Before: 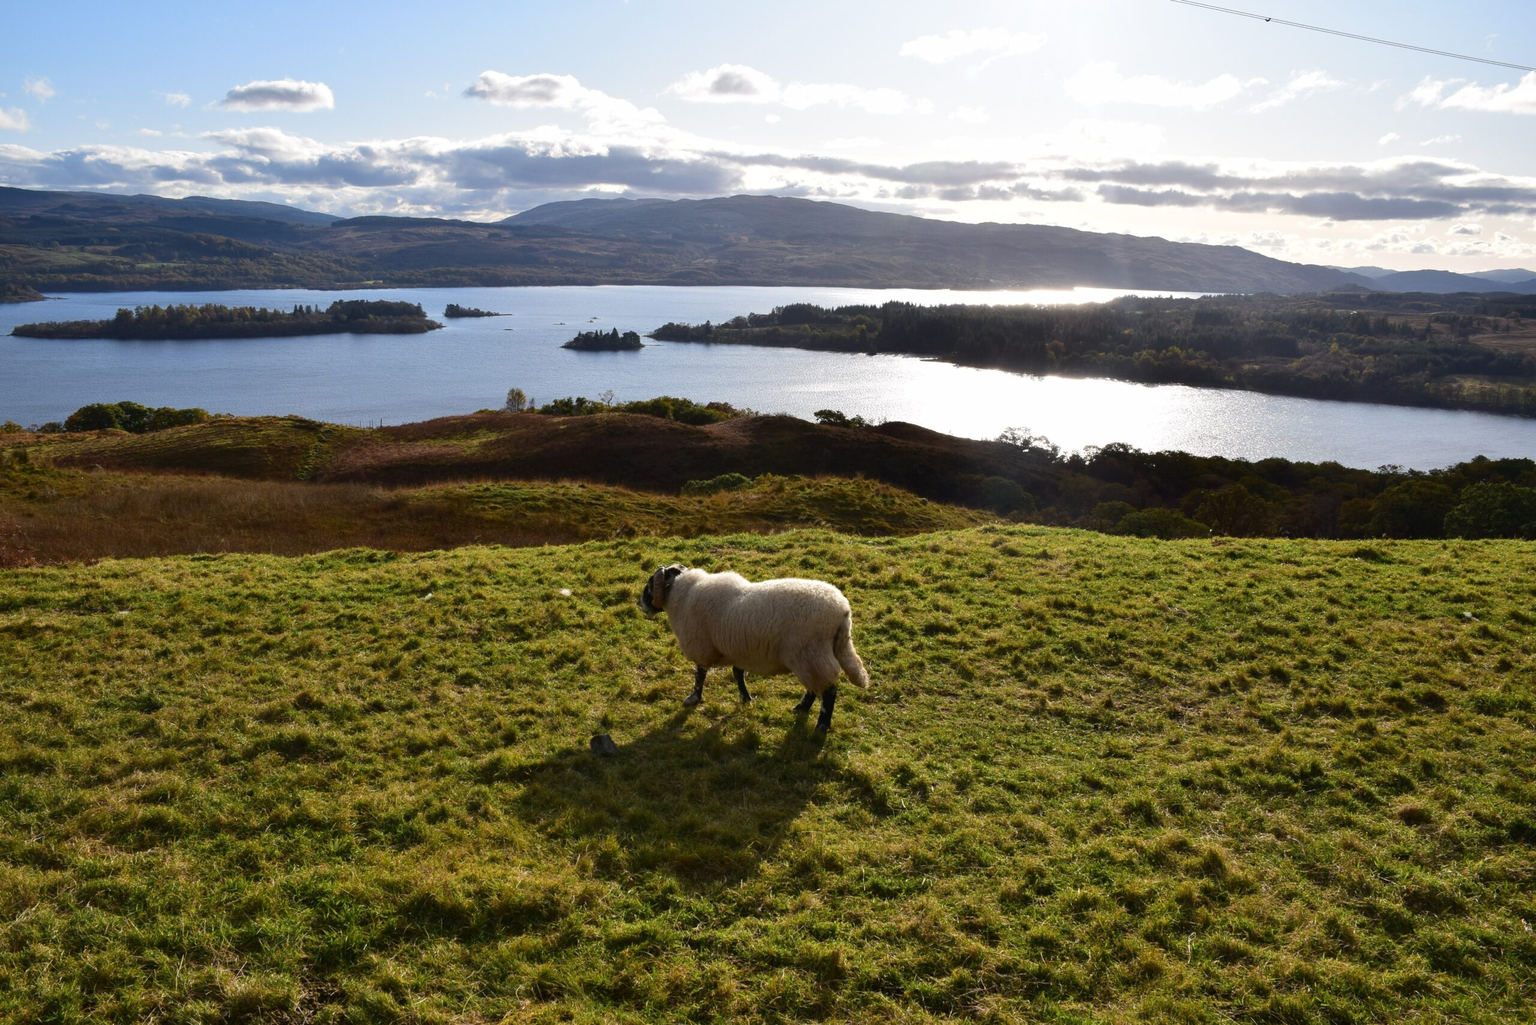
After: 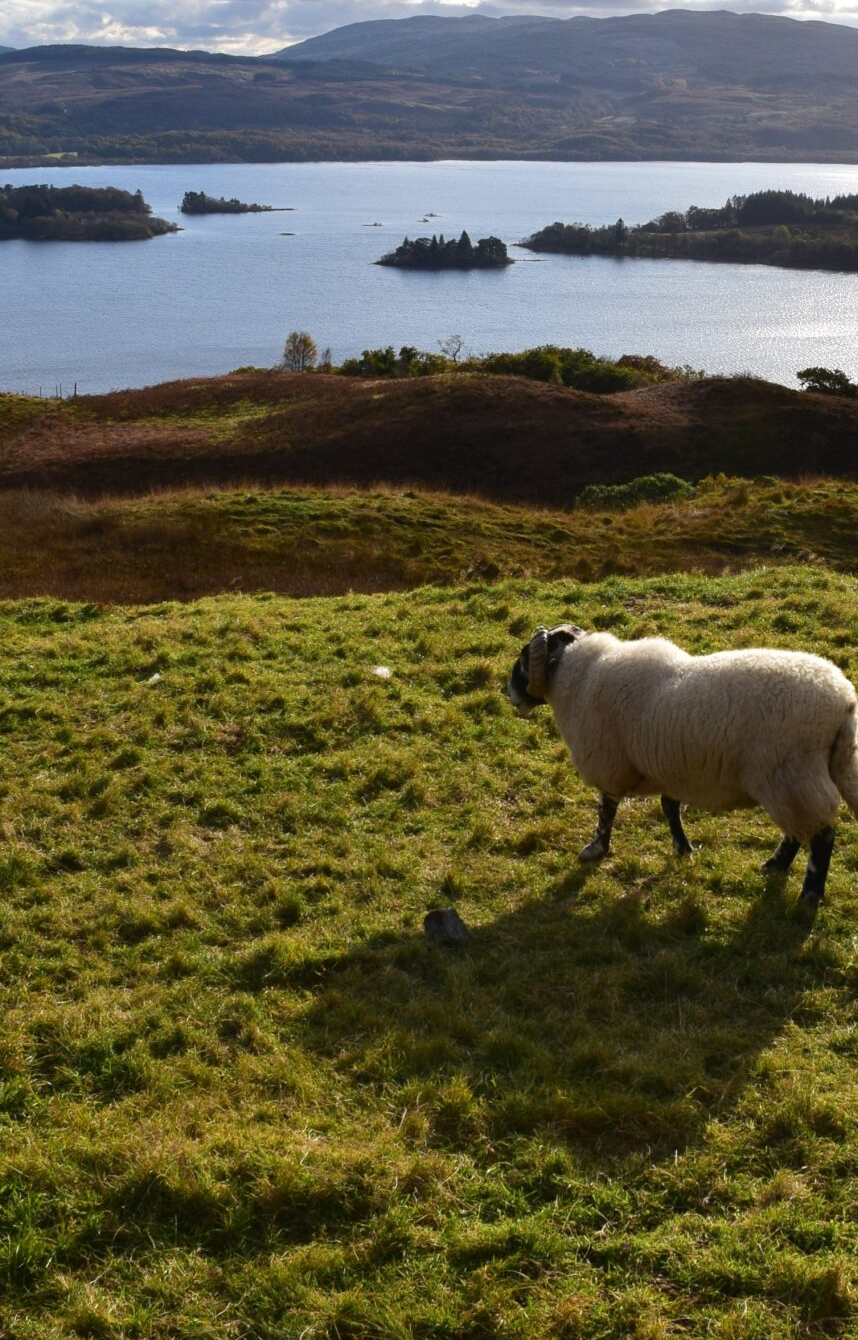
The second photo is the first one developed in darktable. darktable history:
crop and rotate: left 21.888%, top 18.523%, right 44.568%, bottom 2.993%
